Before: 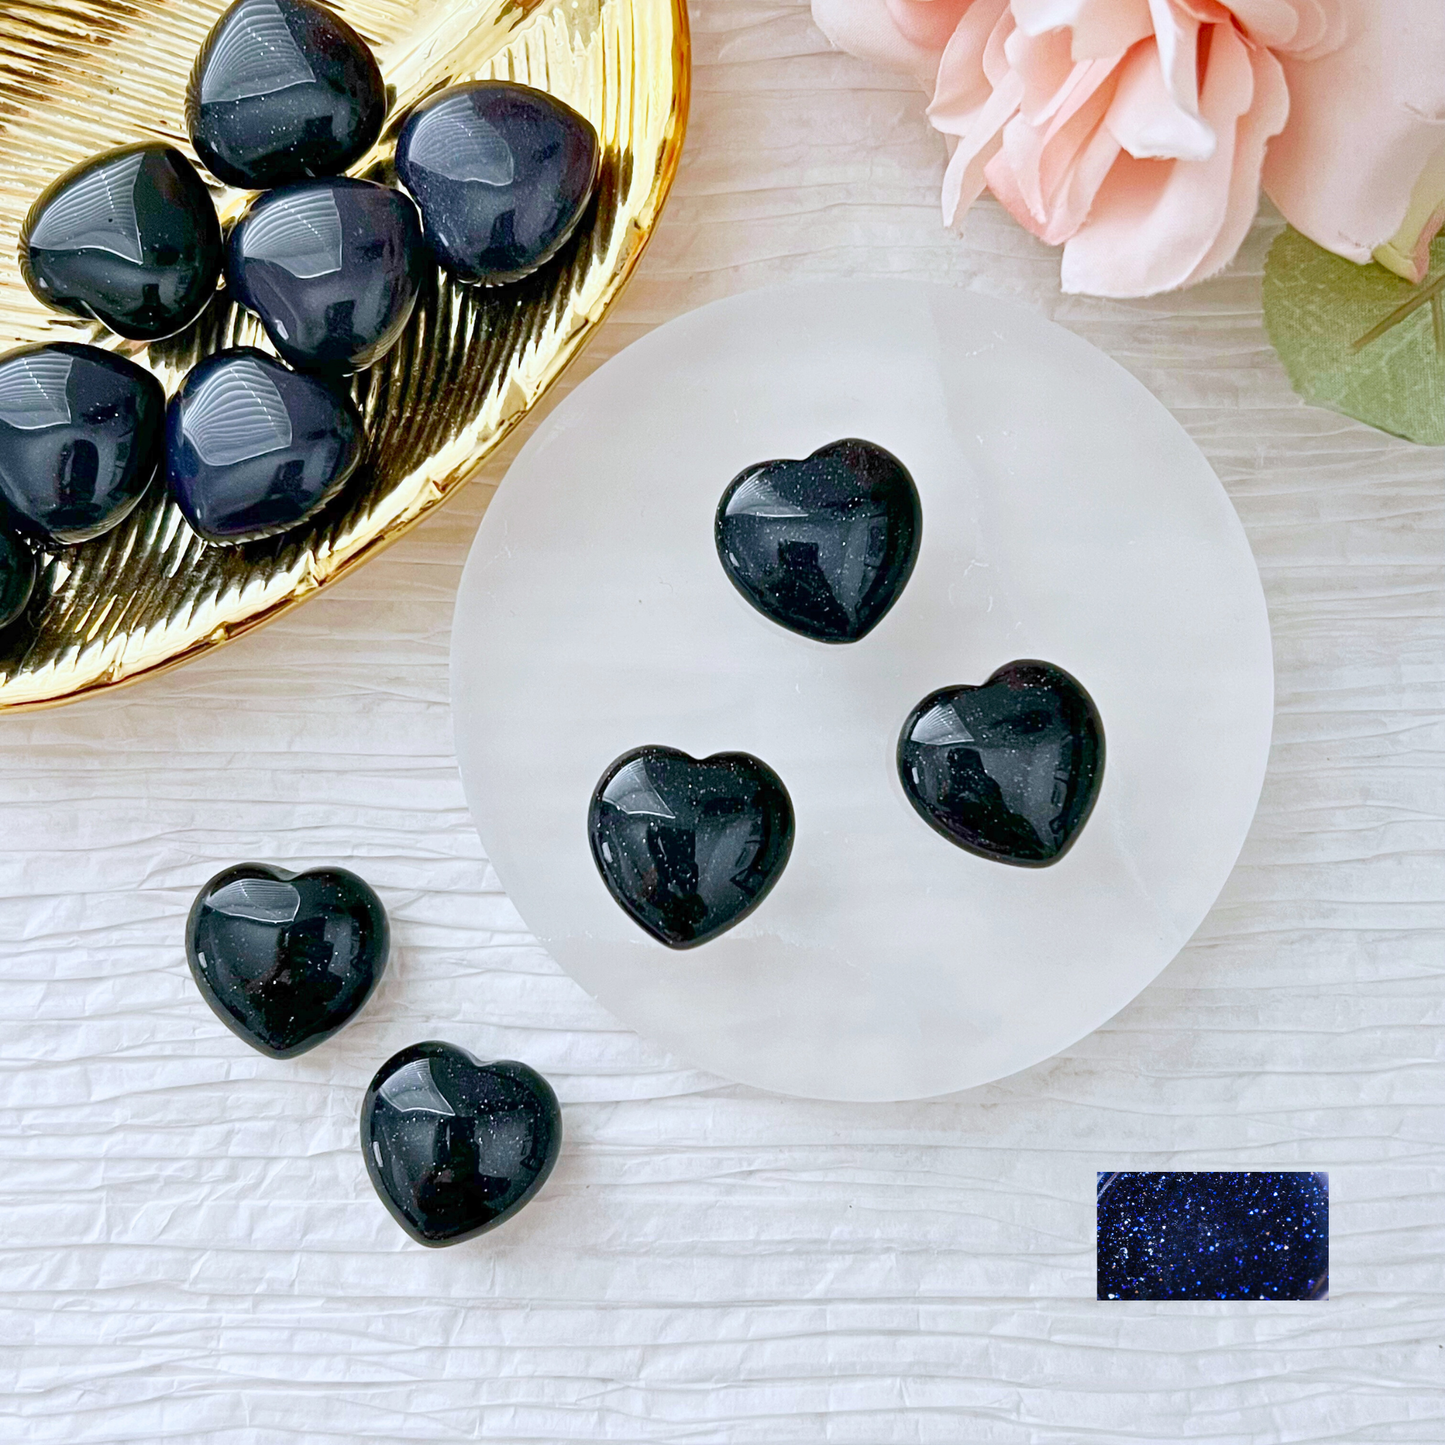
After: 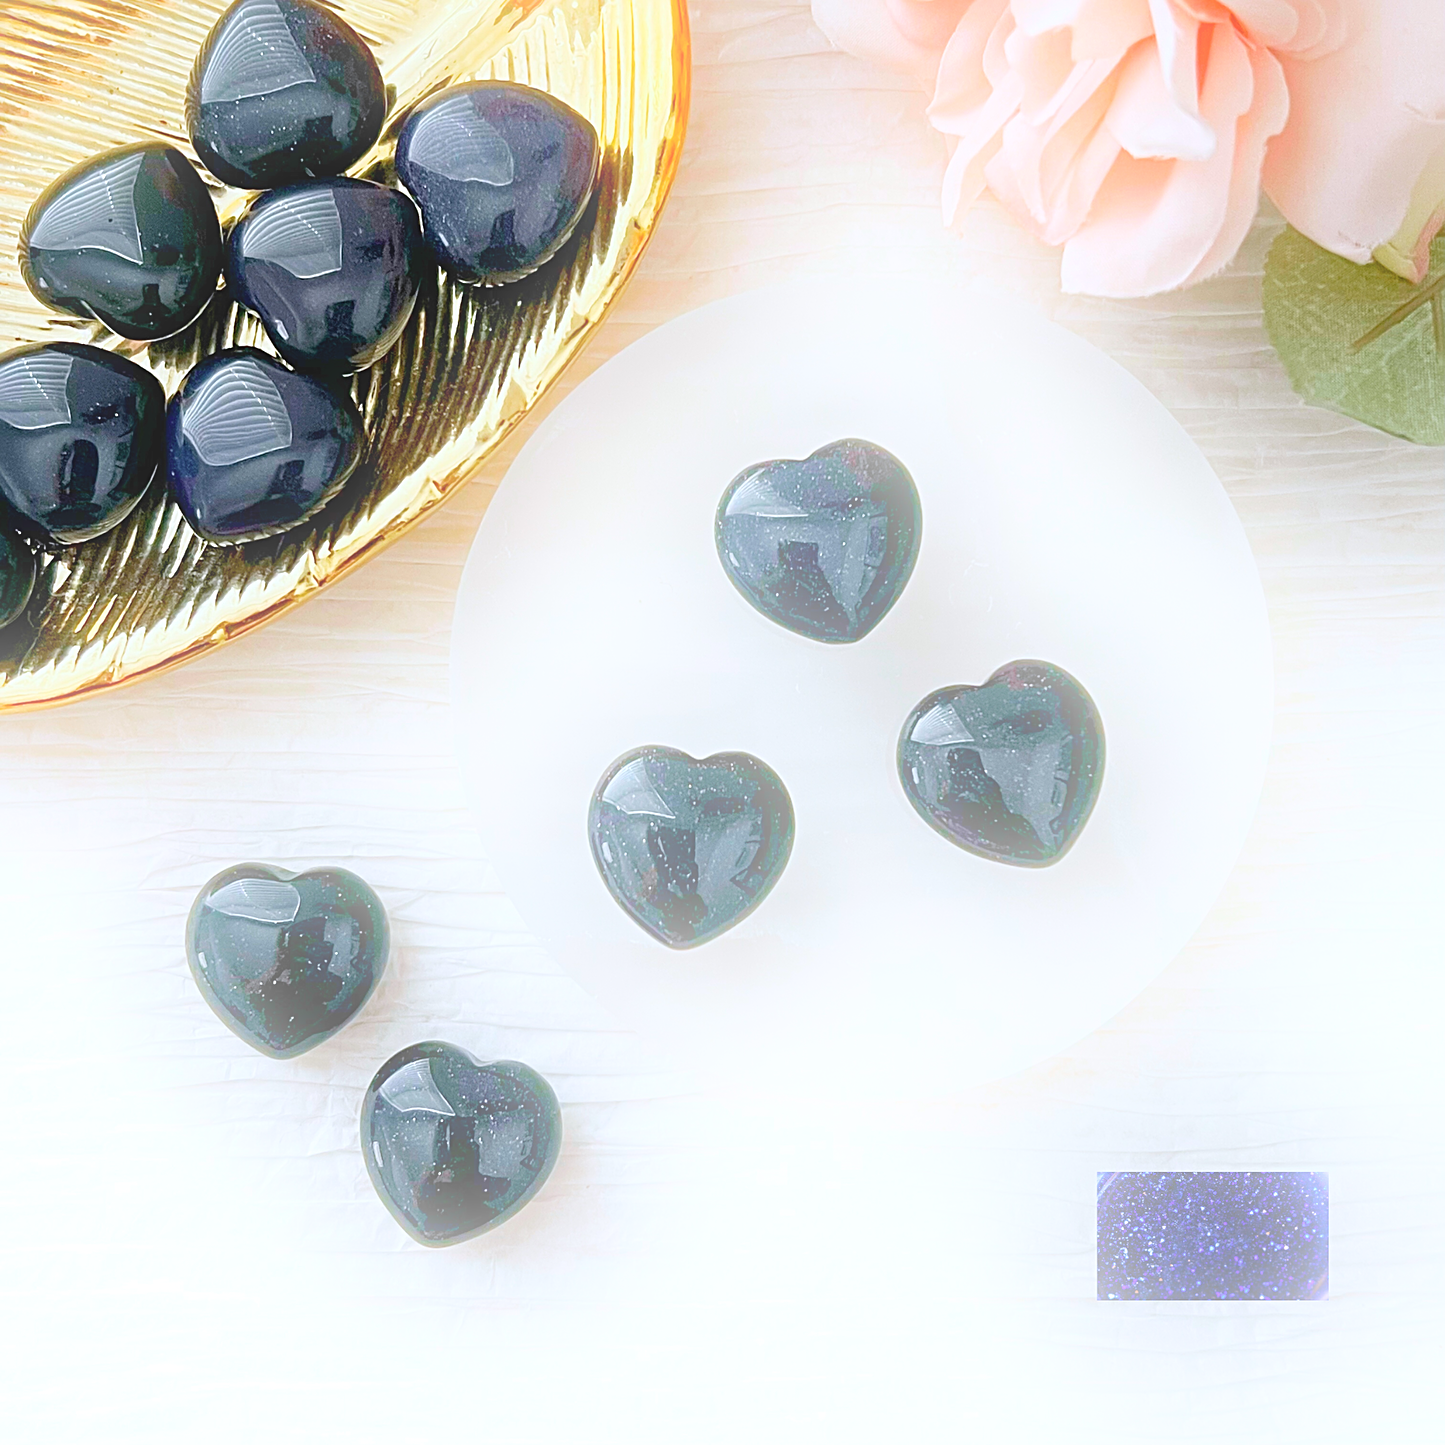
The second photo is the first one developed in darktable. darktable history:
bloom: on, module defaults
sharpen: on, module defaults
shadows and highlights: shadows 25, highlights -25
